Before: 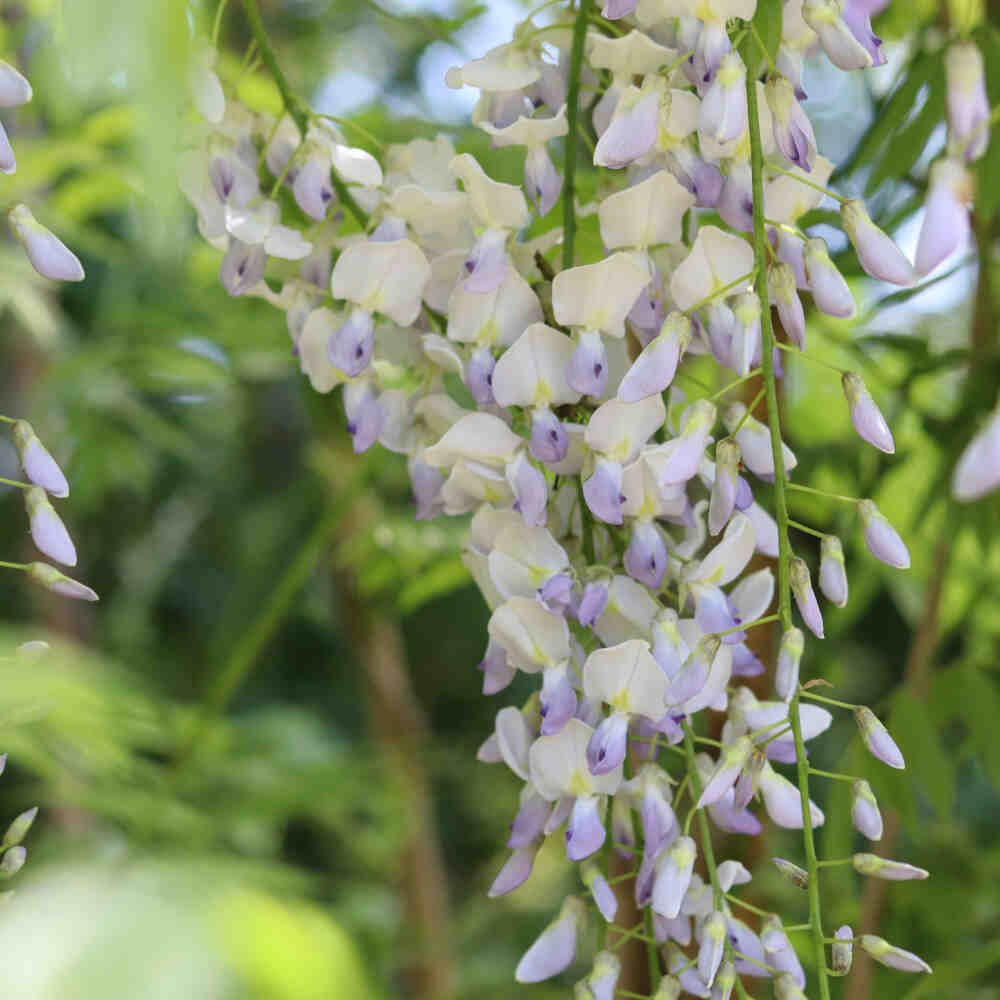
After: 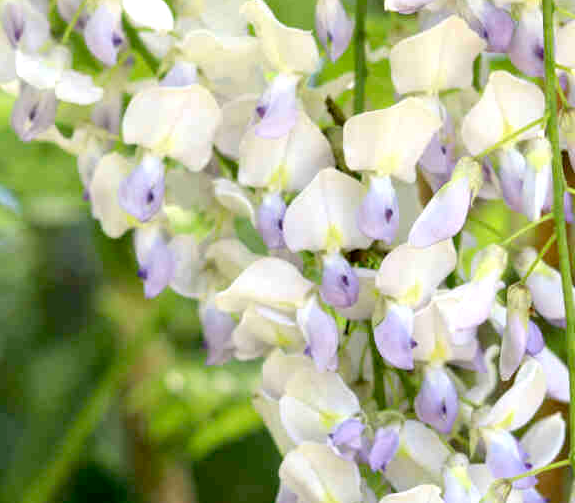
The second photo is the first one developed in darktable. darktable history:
exposure: black level correction 0.012, exposure 0.694 EV, compensate exposure bias true, compensate highlight preservation false
crop: left 20.947%, top 15.503%, right 21.483%, bottom 34.127%
